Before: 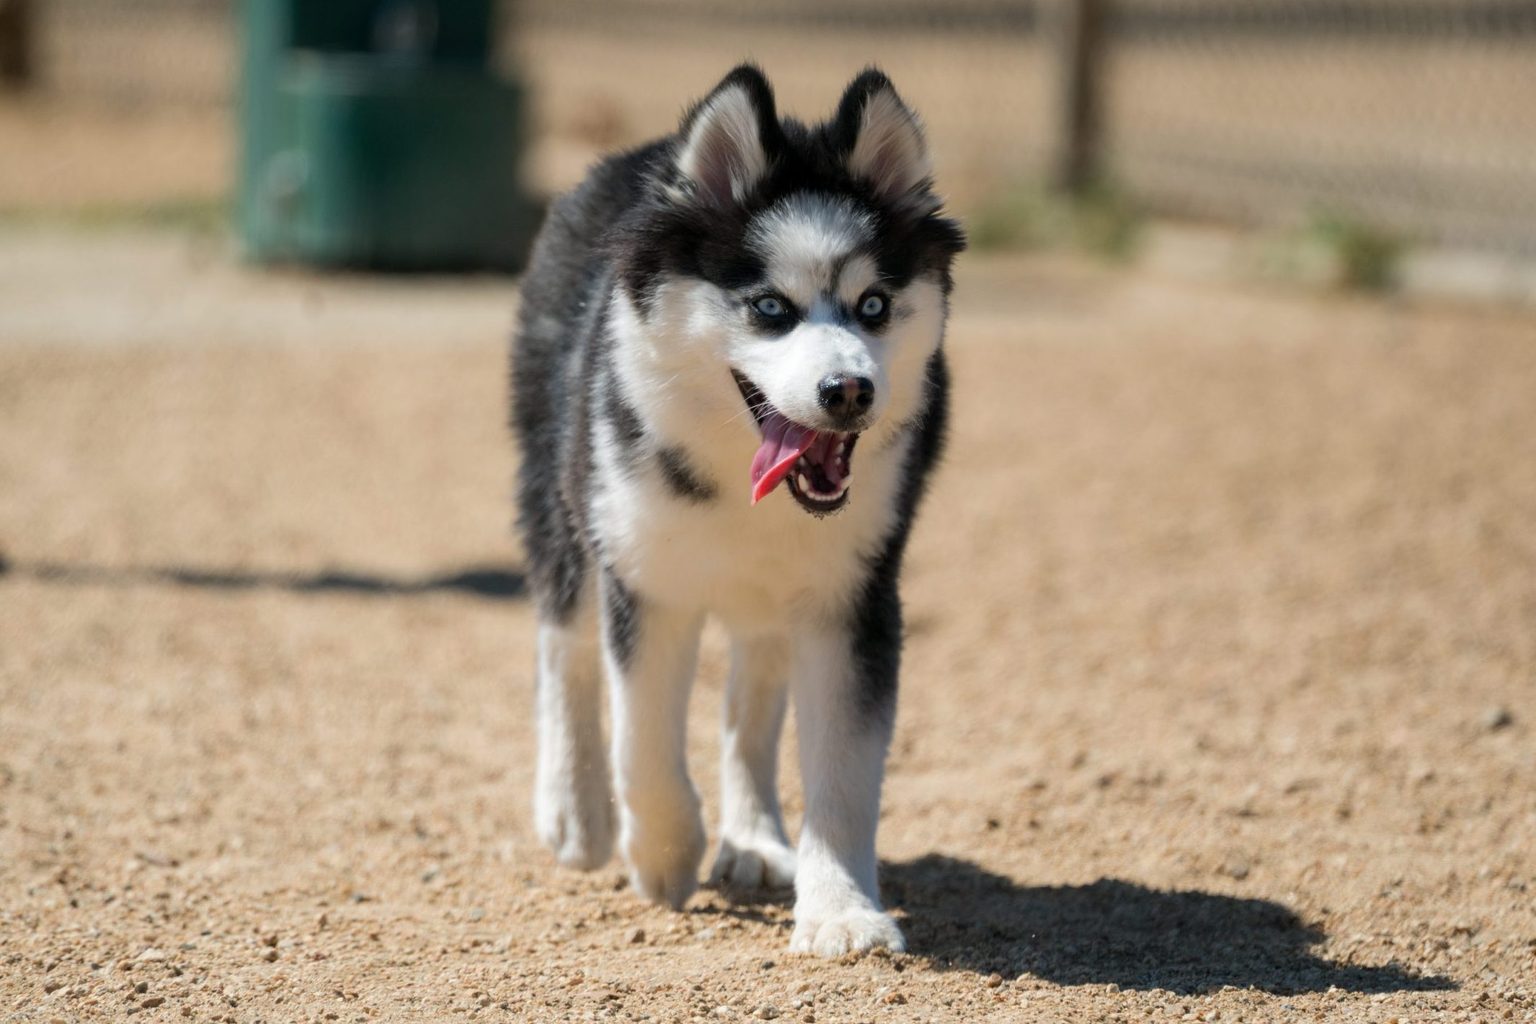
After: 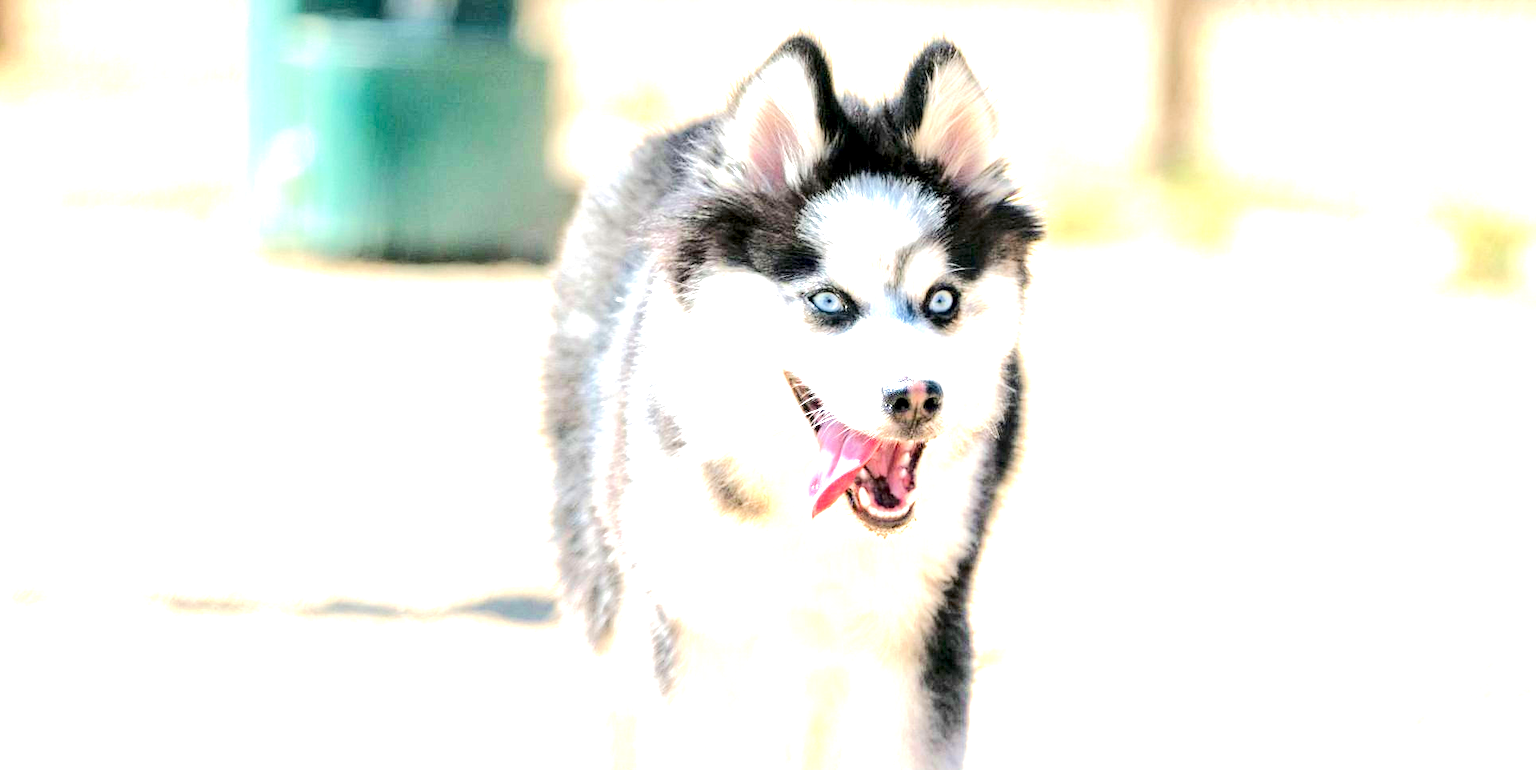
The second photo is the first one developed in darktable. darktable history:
tone equalizer: -7 EV 0.161 EV, -6 EV 0.587 EV, -5 EV 1.17 EV, -4 EV 1.34 EV, -3 EV 1.15 EV, -2 EV 0.6 EV, -1 EV 0.153 EV, edges refinement/feathering 500, mask exposure compensation -1.57 EV, preserve details no
exposure: black level correction 0.001, exposure 2.698 EV, compensate exposure bias true, compensate highlight preservation false
crop: left 1.601%, top 3.383%, right 7.621%, bottom 28.493%
contrast equalizer: y [[0.5, 0.5, 0.5, 0.512, 0.552, 0.62], [0.5 ×6], [0.5 ×4, 0.504, 0.553], [0 ×6], [0 ×6]]
